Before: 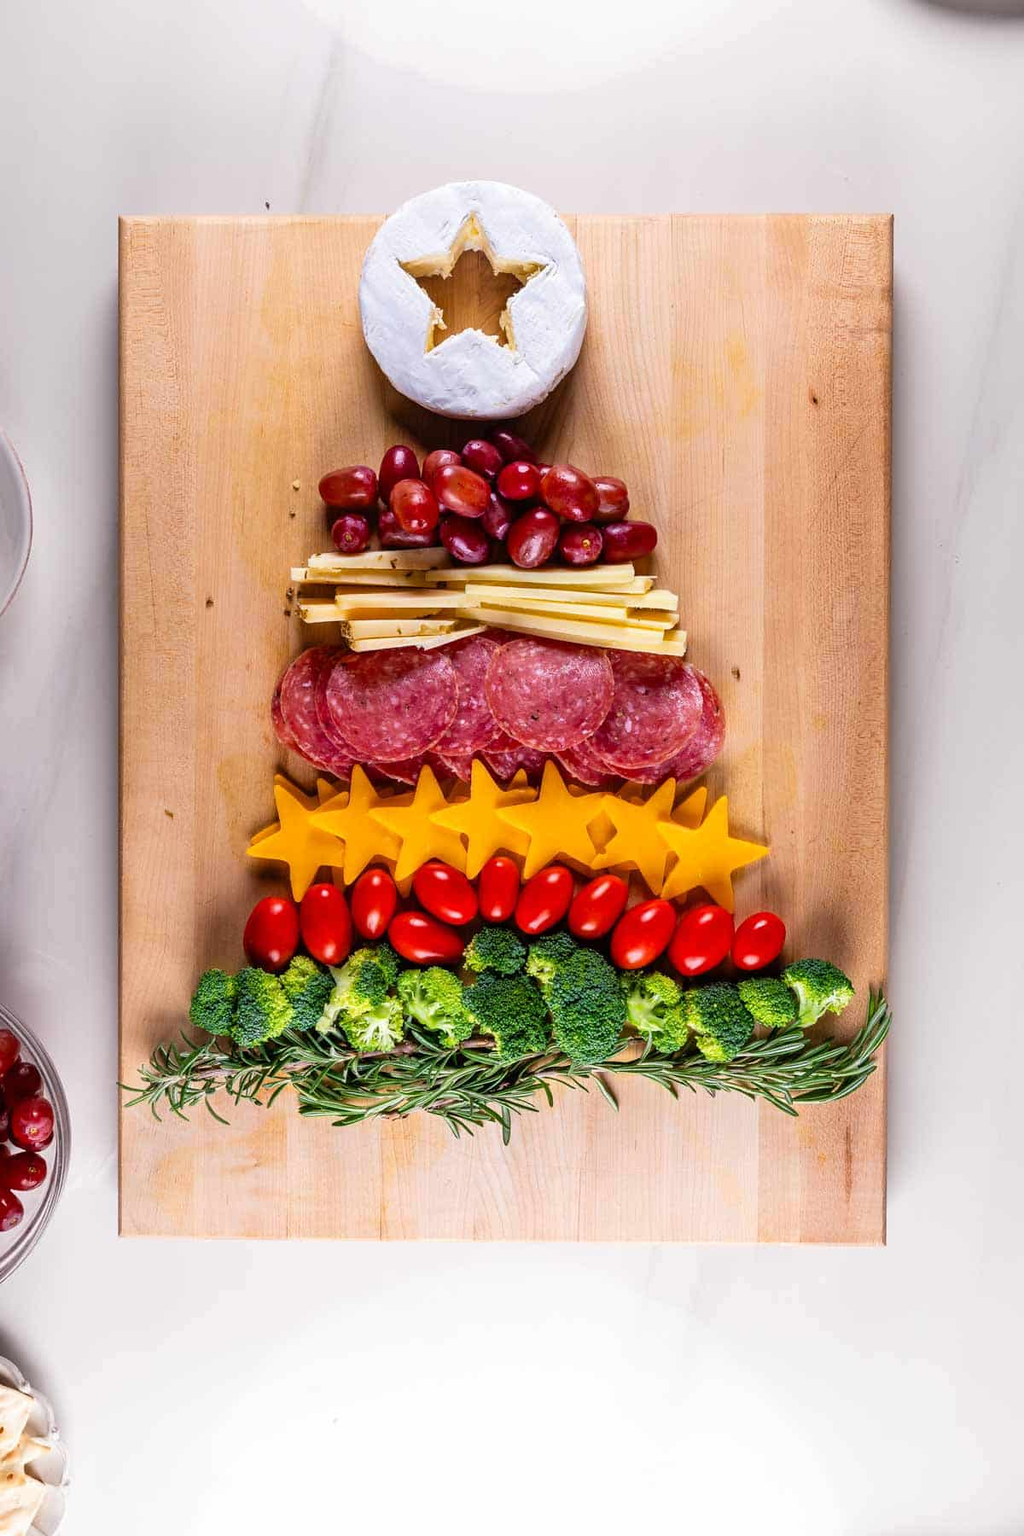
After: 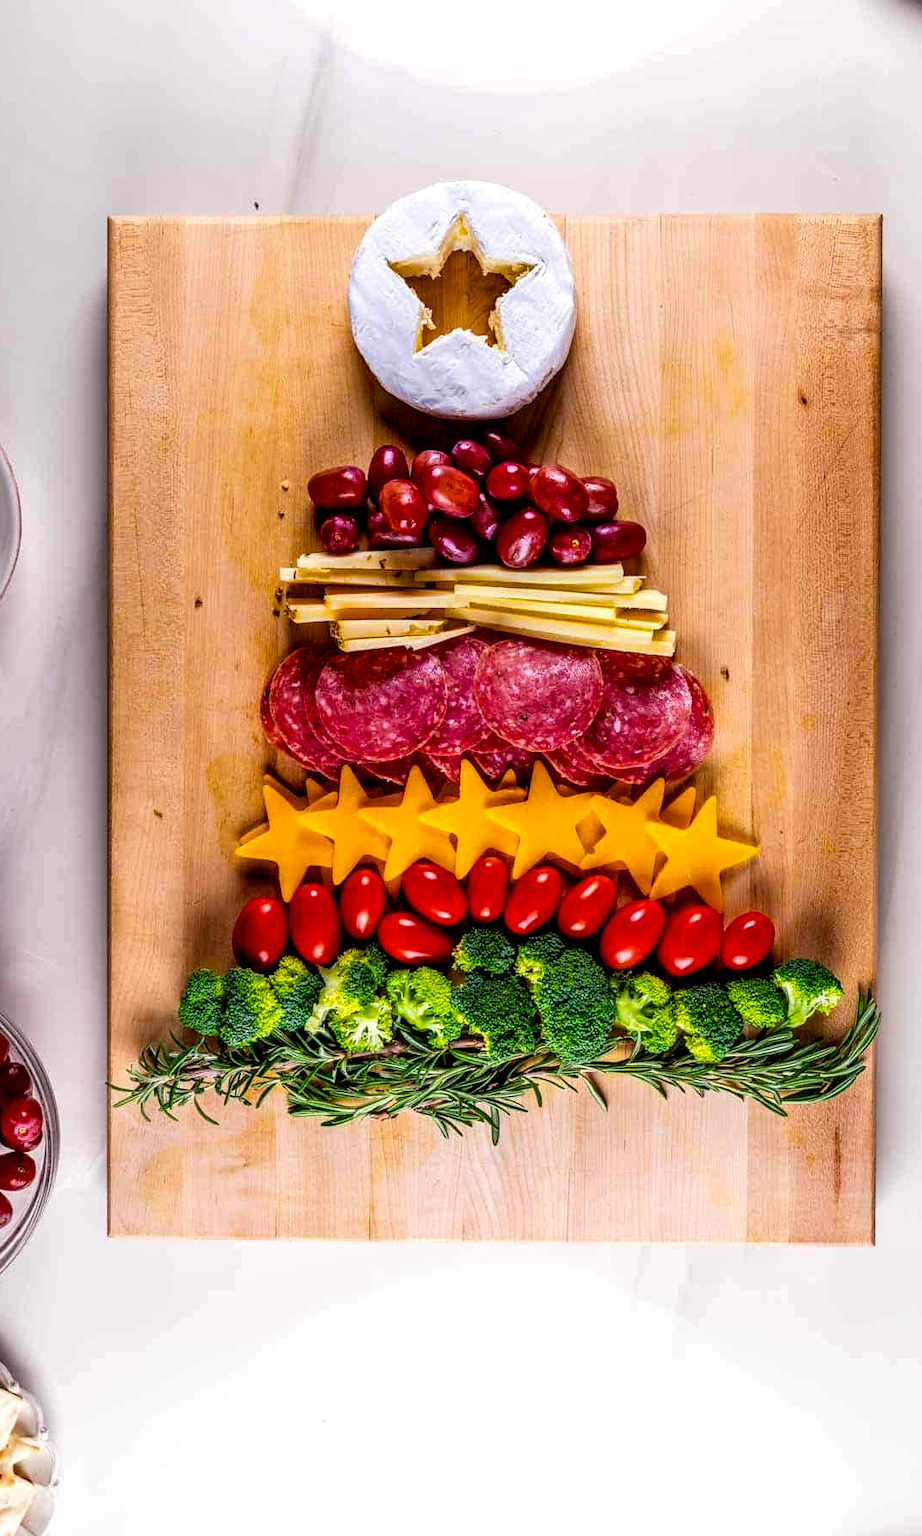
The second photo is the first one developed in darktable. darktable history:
crop and rotate: left 1.088%, right 8.807%
local contrast: detail 150%
color balance rgb: perceptual saturation grading › global saturation 20%, global vibrance 20%
